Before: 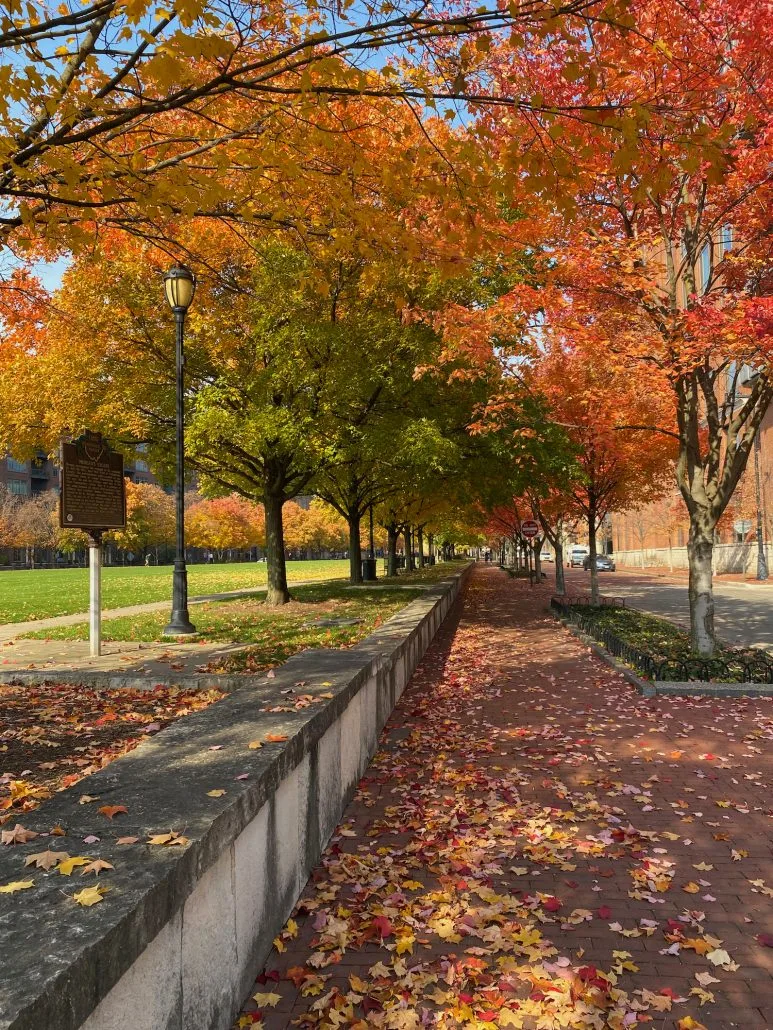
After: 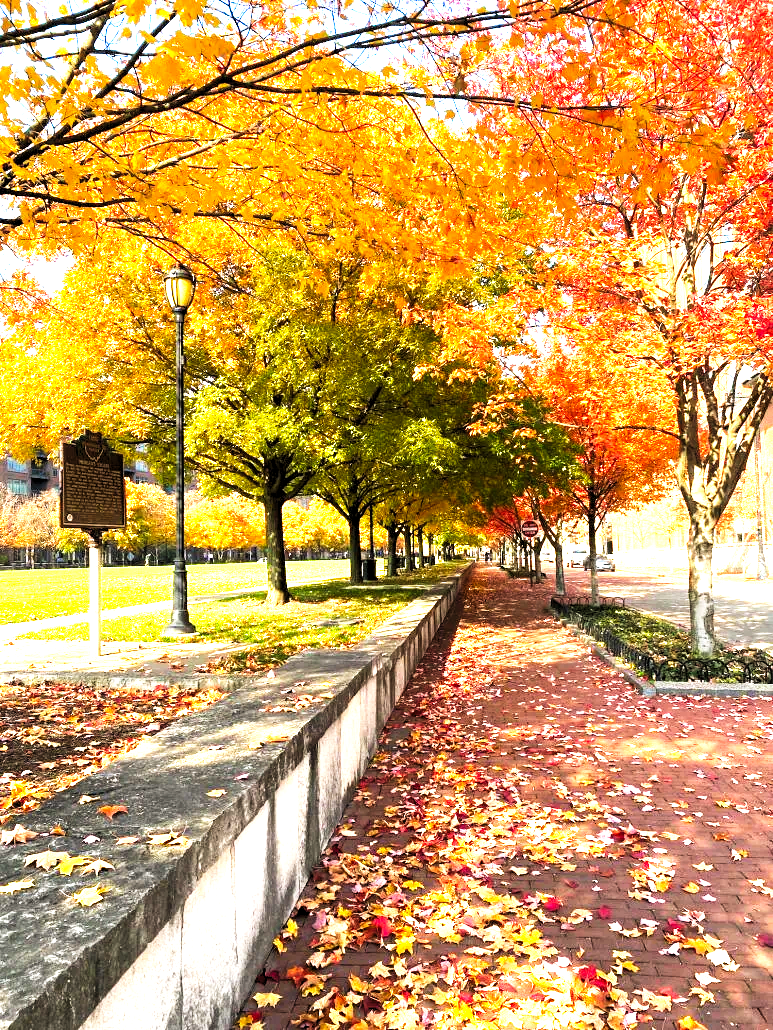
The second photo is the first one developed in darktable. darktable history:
exposure: black level correction 0, exposure 1.463 EV, compensate exposure bias true, compensate highlight preservation false
tone curve: curves: ch0 [(0, 0) (0.137, 0.063) (0.255, 0.176) (0.502, 0.502) (0.749, 0.839) (1, 1)], preserve colors none
levels: levels [0.055, 0.477, 0.9]
shadows and highlights: shadows -71.01, highlights 36.25, soften with gaussian
